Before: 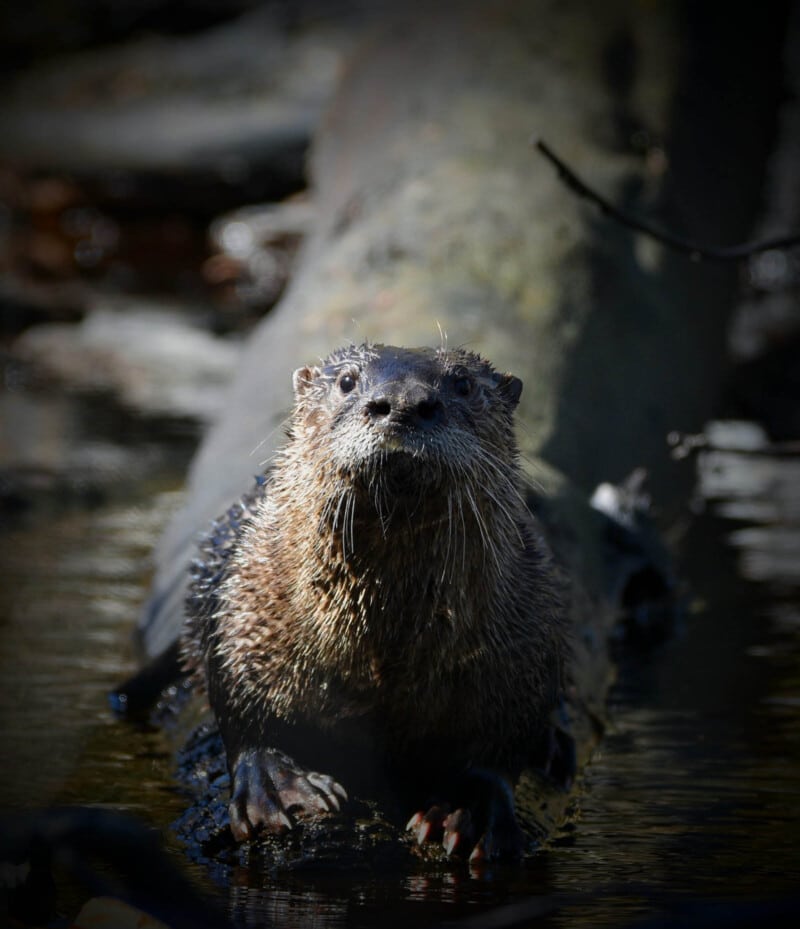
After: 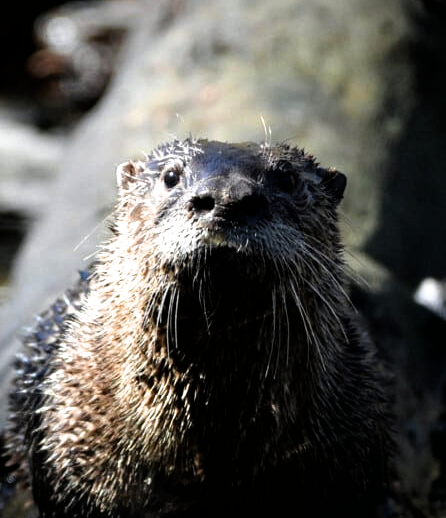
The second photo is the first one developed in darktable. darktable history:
crop and rotate: left 22.069%, top 22.103%, right 22.127%, bottom 22.055%
levels: levels [0, 0.498, 1]
exposure: exposure 0.377 EV, compensate highlight preservation false
filmic rgb: black relative exposure -8.26 EV, white relative exposure 2.2 EV, target white luminance 99.925%, hardness 7.11, latitude 74.44%, contrast 1.315, highlights saturation mix -2.35%, shadows ↔ highlights balance 29.88%
